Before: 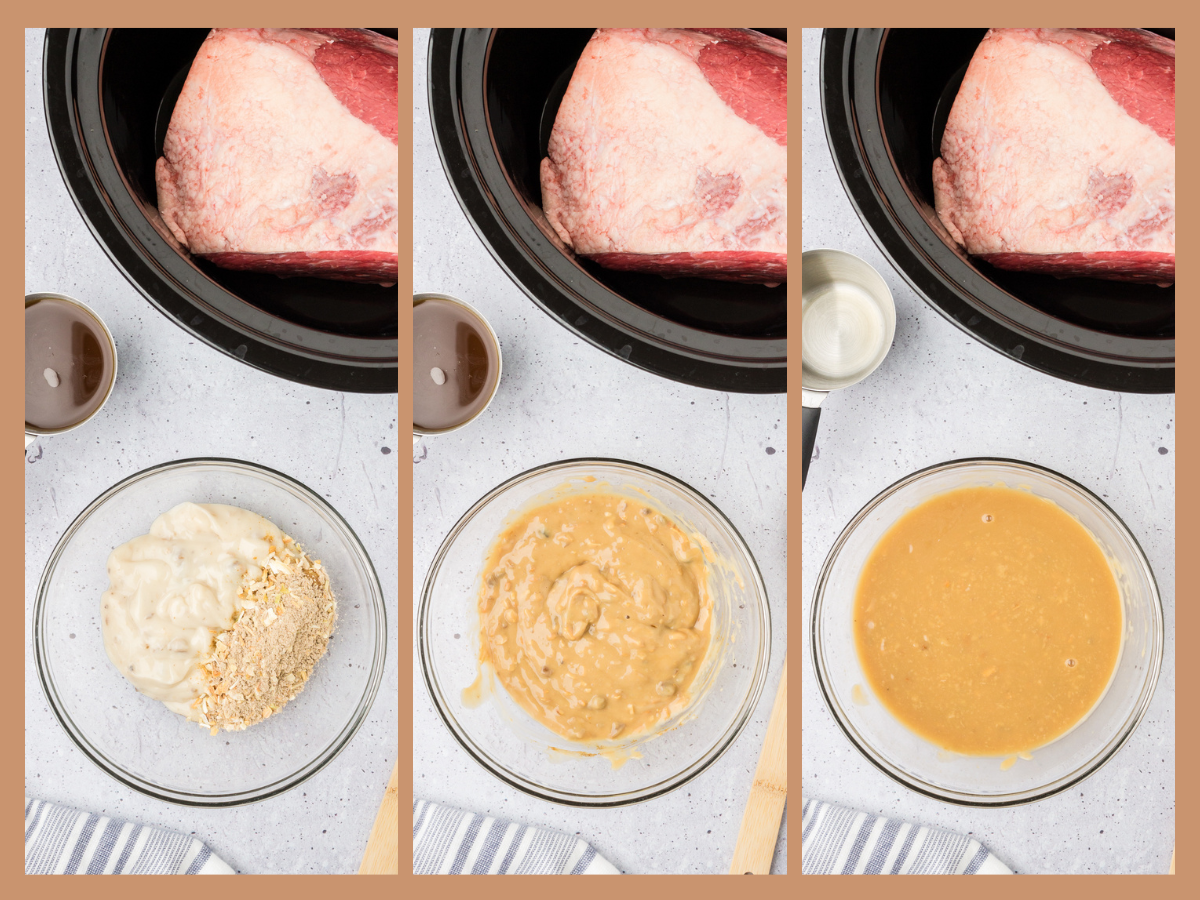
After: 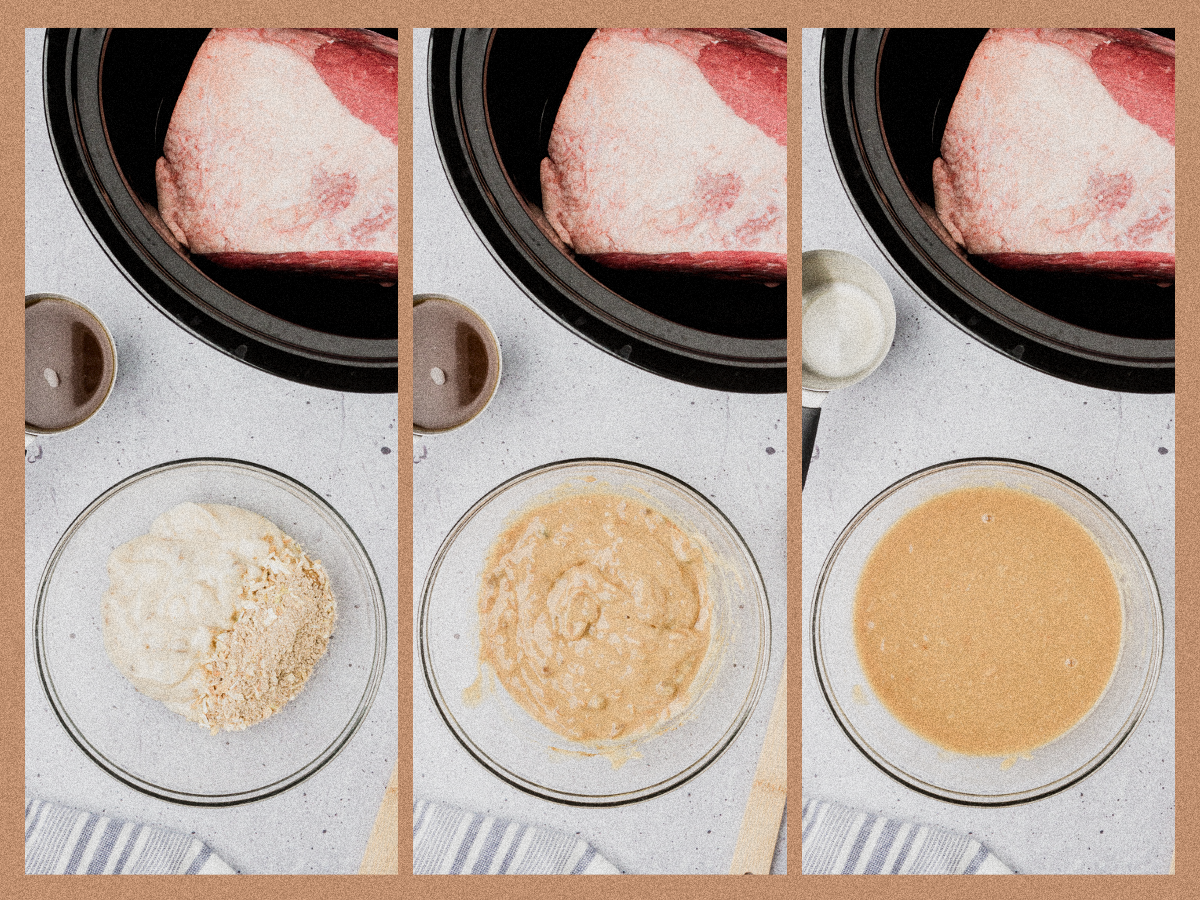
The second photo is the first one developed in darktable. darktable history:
filmic rgb: middle gray luminance 21.73%, black relative exposure -14 EV, white relative exposure 2.96 EV, threshold 6 EV, target black luminance 0%, hardness 8.81, latitude 59.69%, contrast 1.208, highlights saturation mix 5%, shadows ↔ highlights balance 41.6%, add noise in highlights 0, color science v3 (2019), use custom middle-gray values true, iterations of high-quality reconstruction 0, contrast in highlights soft, enable highlight reconstruction true
grain: coarseness 14.49 ISO, strength 48.04%, mid-tones bias 35%
